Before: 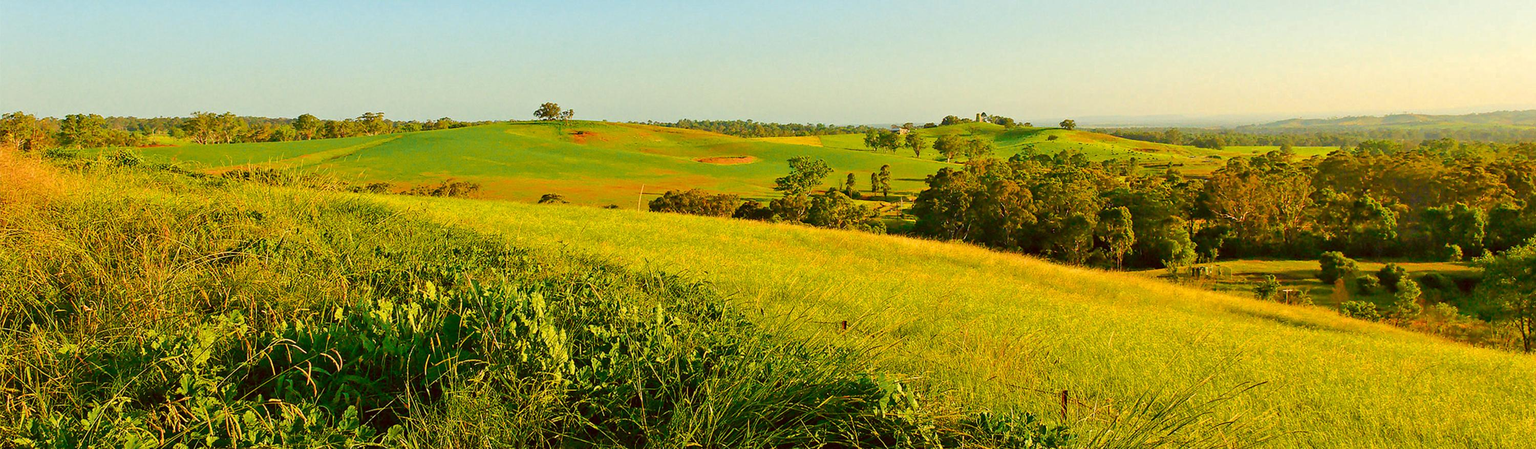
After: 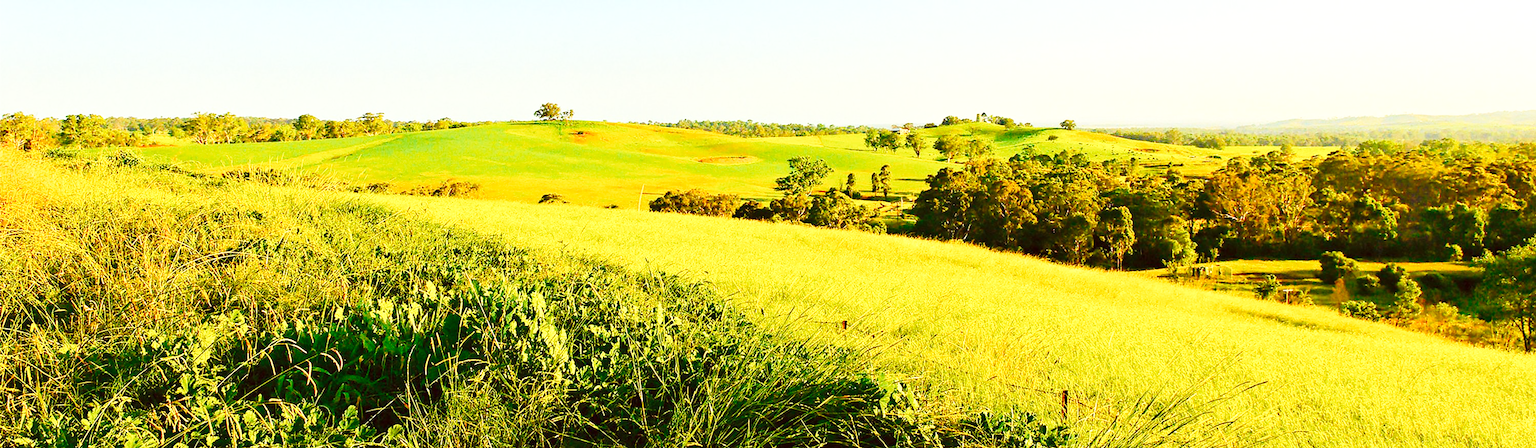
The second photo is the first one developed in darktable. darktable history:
tone equalizer: -8 EV 0.001 EV, -7 EV -0.002 EV, -6 EV 0.002 EV, -5 EV -0.03 EV, -4 EV -0.116 EV, -3 EV -0.169 EV, -2 EV 0.24 EV, -1 EV 0.702 EV, +0 EV 0.493 EV
base curve: curves: ch0 [(0, 0) (0.028, 0.03) (0.121, 0.232) (0.46, 0.748) (0.859, 0.968) (1, 1)], preserve colors none
